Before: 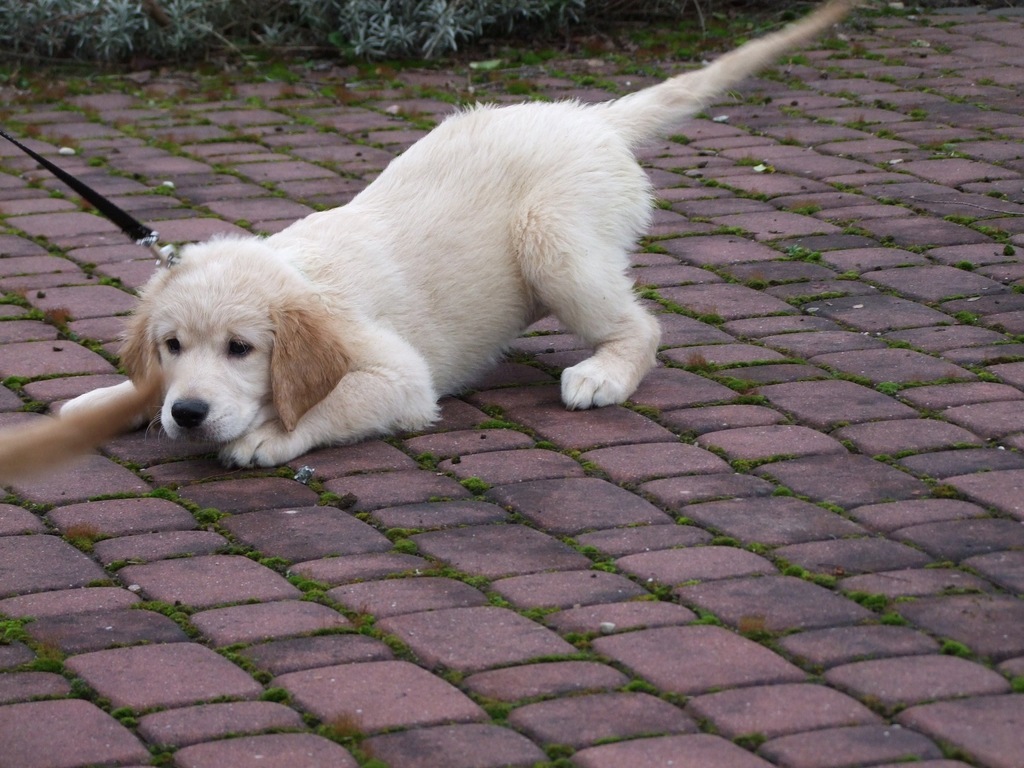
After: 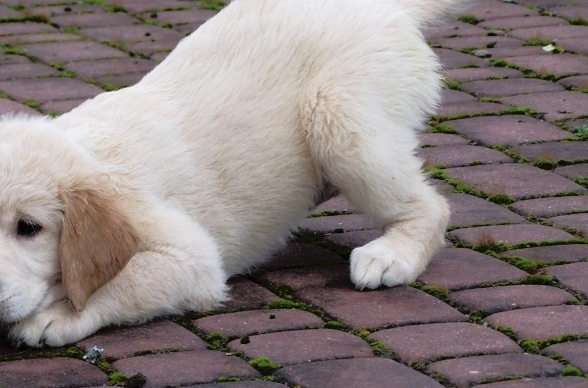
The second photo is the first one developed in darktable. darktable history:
tone equalizer: -8 EV -1.82 EV, -7 EV -1.15 EV, -6 EV -1.63 EV, edges refinement/feathering 500, mask exposure compensation -1.57 EV, preserve details no
crop: left 20.625%, top 15.652%, right 21.886%, bottom 33.753%
